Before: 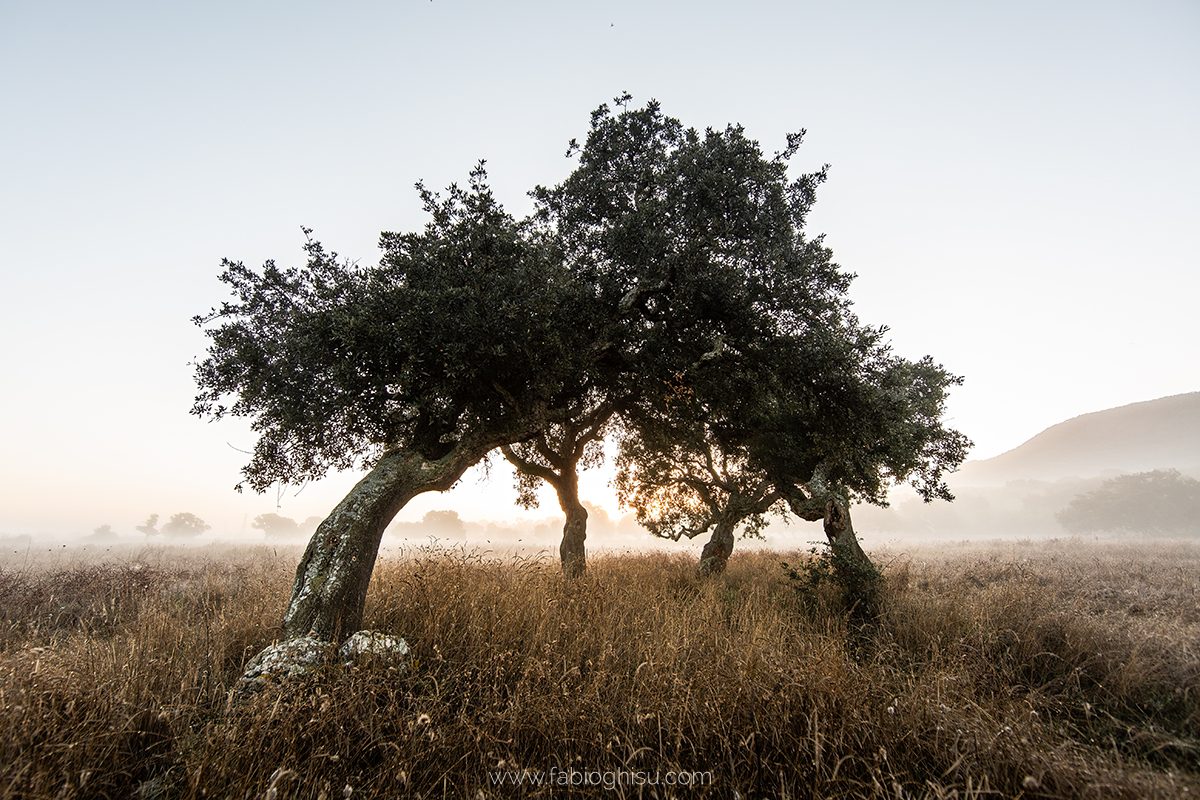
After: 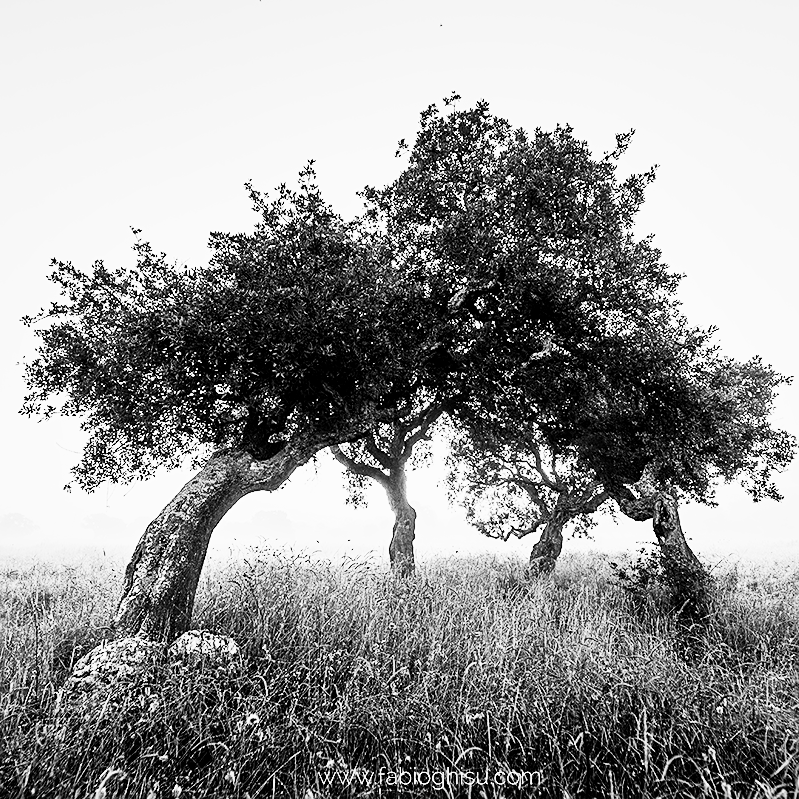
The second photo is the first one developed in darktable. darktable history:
sharpen: on, module defaults
levels: levels [0, 0.498, 0.996]
crop and rotate: left 14.292%, right 19.041%
color balance rgb: shadows lift › chroma 11.71%, shadows lift › hue 133.46°, power › chroma 2.15%, power › hue 166.83°, highlights gain › chroma 4%, highlights gain › hue 200.2°, perceptual saturation grading › global saturation 18.05%
shadows and highlights: soften with gaussian
contrast brightness saturation: contrast 0.53, brightness 0.47, saturation -1
filmic rgb: middle gray luminance 18%, black relative exposure -7.5 EV, white relative exposure 8.5 EV, threshold 6 EV, target black luminance 0%, hardness 2.23, latitude 18.37%, contrast 0.878, highlights saturation mix 5%, shadows ↔ highlights balance 10.15%, add noise in highlights 0, preserve chrominance no, color science v3 (2019), use custom middle-gray values true, iterations of high-quality reconstruction 0, contrast in highlights soft, enable highlight reconstruction true
exposure: exposure 0.722 EV, compensate highlight preservation false
